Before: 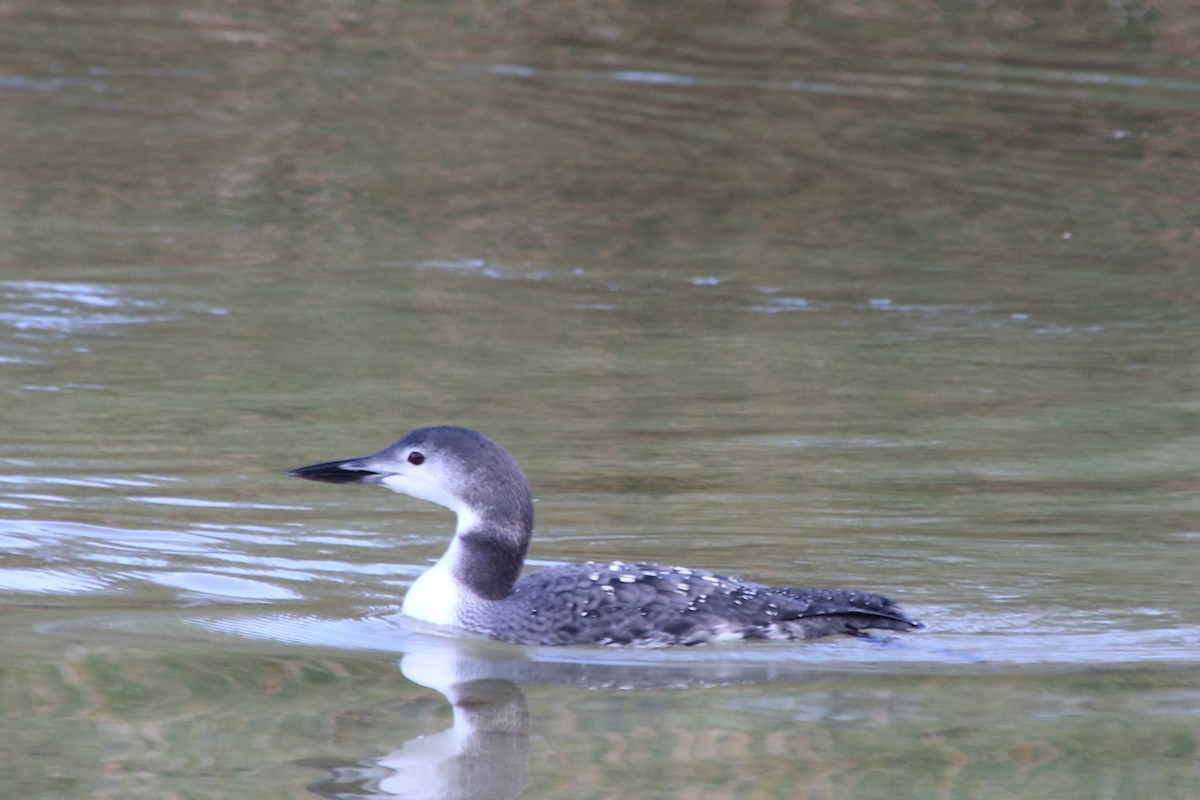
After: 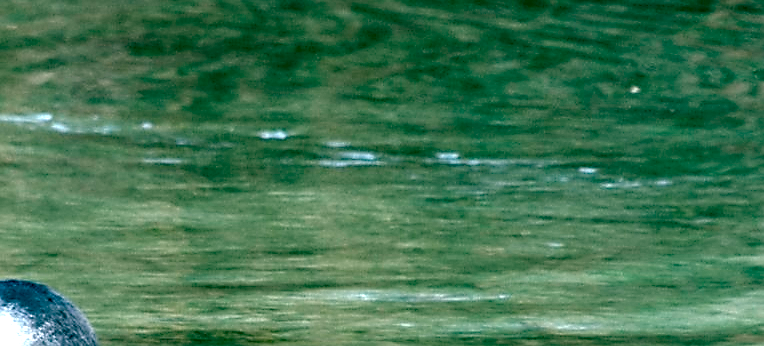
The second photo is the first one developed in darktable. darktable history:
color balance: mode lift, gamma, gain (sRGB), lift [1, 0.69, 1, 1], gamma [1, 1.482, 1, 1], gain [1, 1, 1, 0.802]
sharpen: radius 1.4, amount 1.25, threshold 0.7
local contrast: detail 160%
crop: left 36.005%, top 18.293%, right 0.31%, bottom 38.444%
color correction: highlights a* 15.03, highlights b* -25.07
base curve: curves: ch0 [(0.017, 0) (0.425, 0.441) (0.844, 0.933) (1, 1)], preserve colors none
color balance rgb: shadows lift › luminance -7.7%, shadows lift › chroma 2.13%, shadows lift › hue 165.27°, power › luminance -7.77%, power › chroma 1.1%, power › hue 215.88°, highlights gain › luminance 15.15%, highlights gain › chroma 7%, highlights gain › hue 125.57°, global offset › luminance -0.33%, global offset › chroma 0.11%, global offset › hue 165.27°, perceptual saturation grading › global saturation 24.42%, perceptual saturation grading › highlights -24.42%, perceptual saturation grading › mid-tones 24.42%, perceptual saturation grading › shadows 40%, perceptual brilliance grading › global brilliance -5%, perceptual brilliance grading › highlights 24.42%, perceptual brilliance grading › mid-tones 7%, perceptual brilliance grading › shadows -5%
